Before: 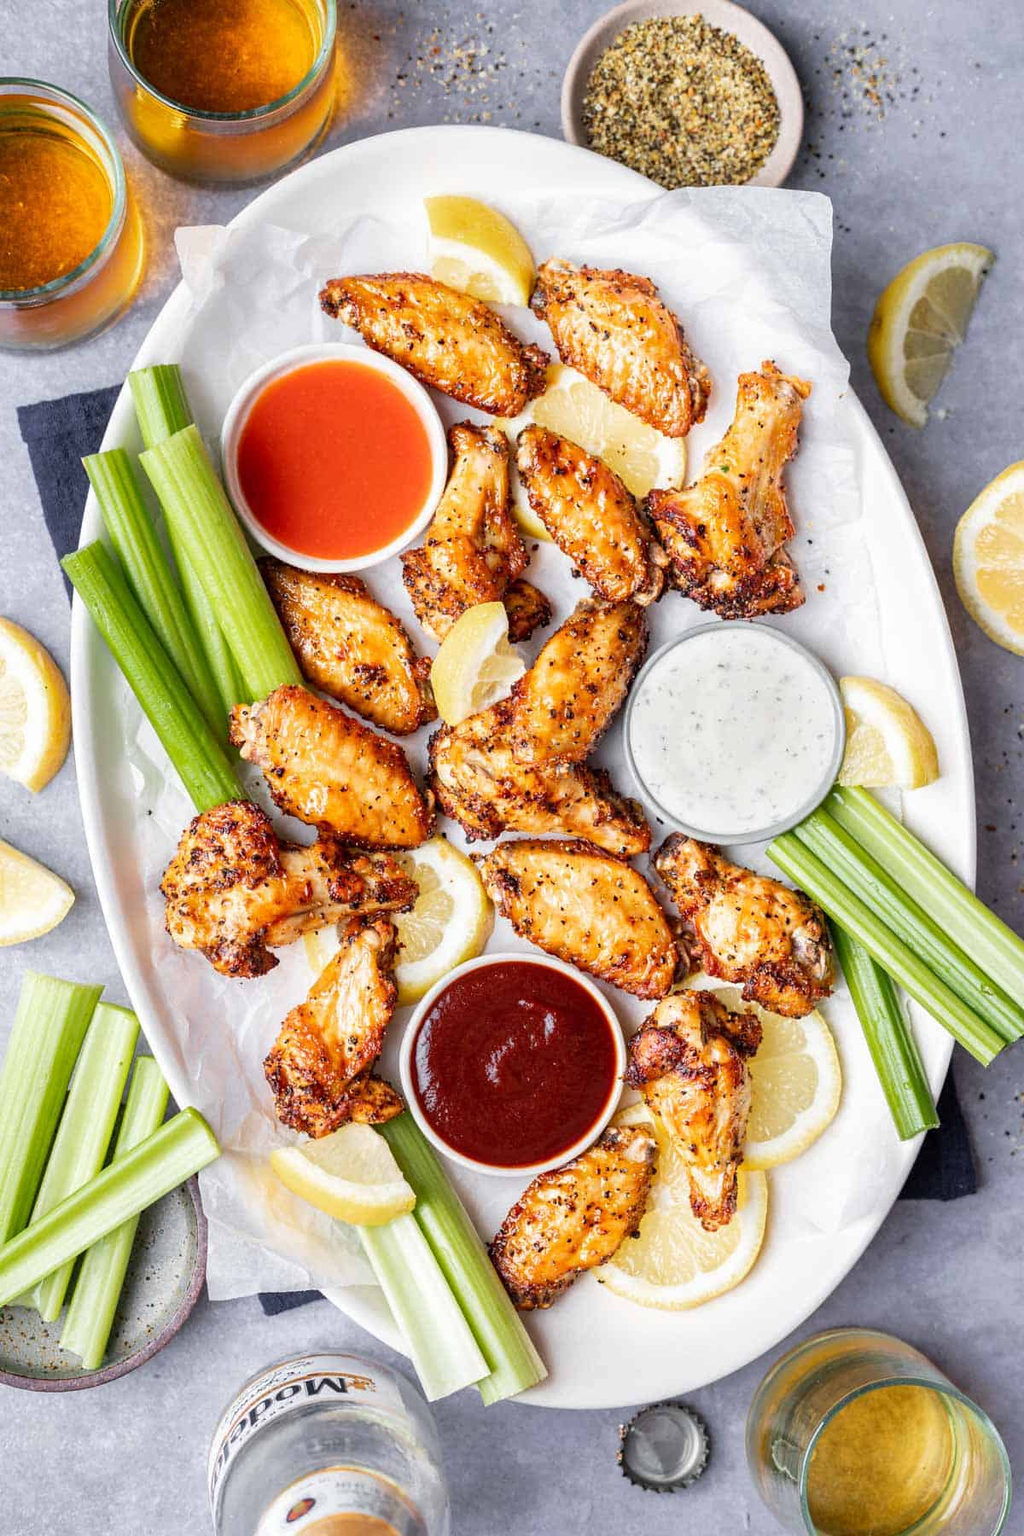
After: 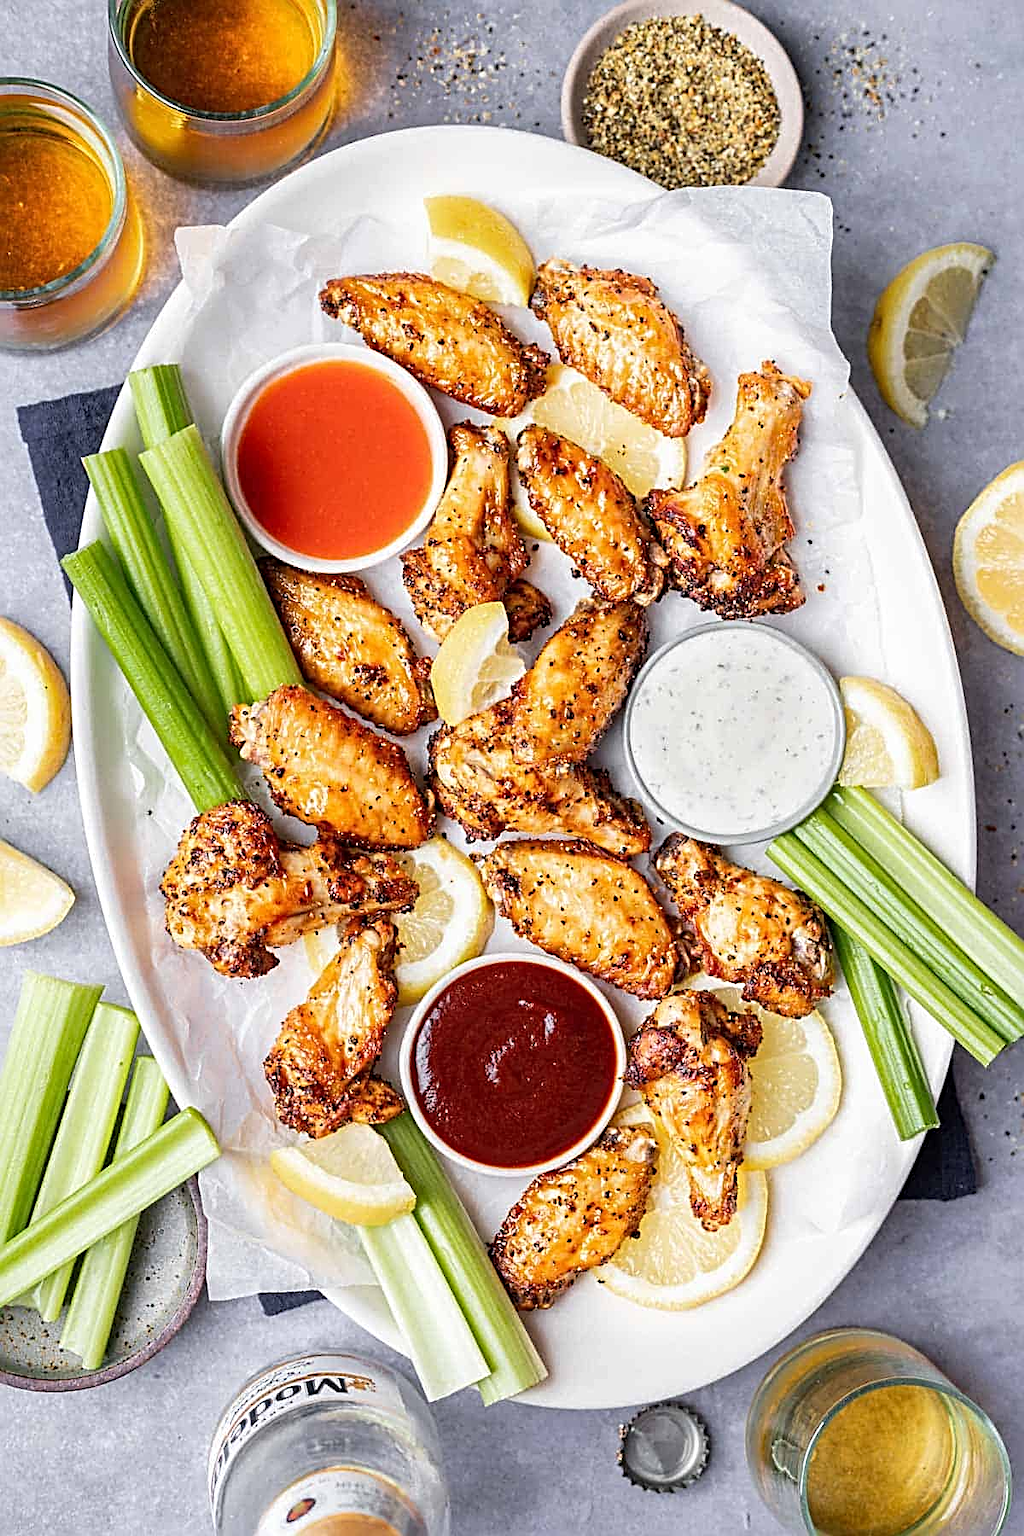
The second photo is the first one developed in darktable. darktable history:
sharpen: radius 3.025, amount 0.757
rotate and perspective: automatic cropping off
